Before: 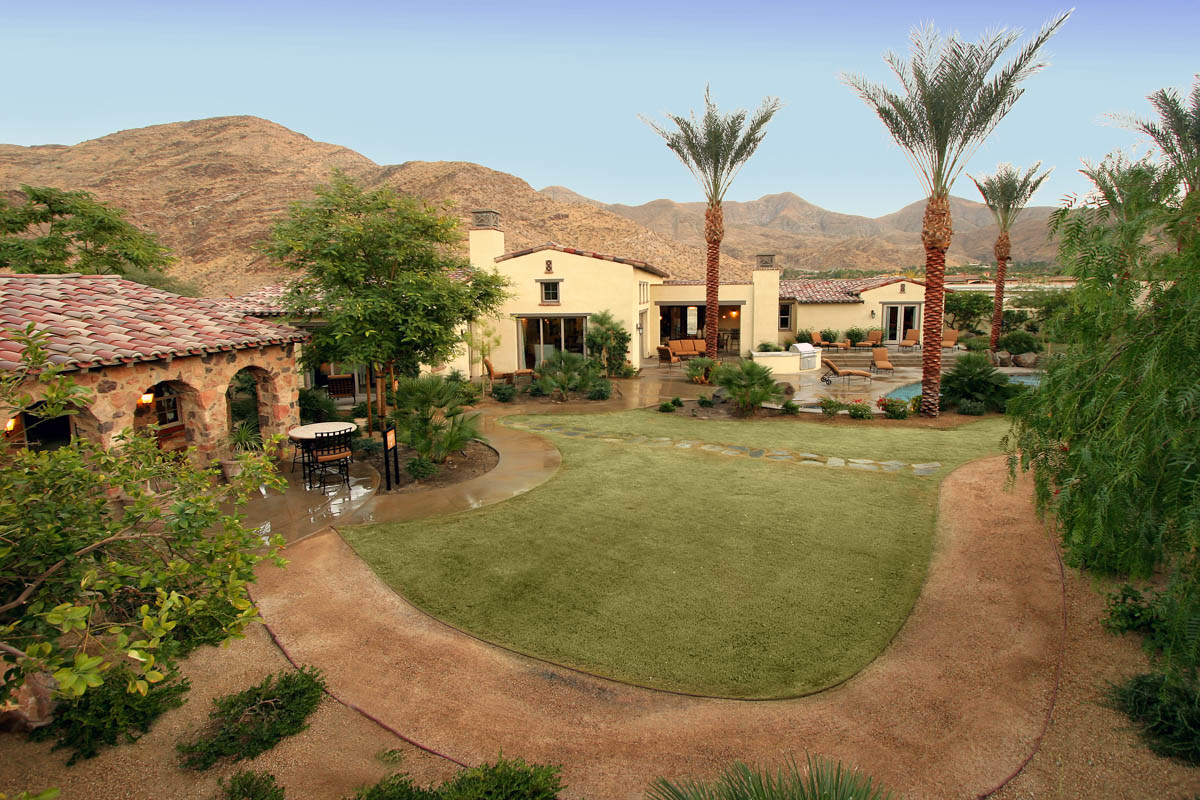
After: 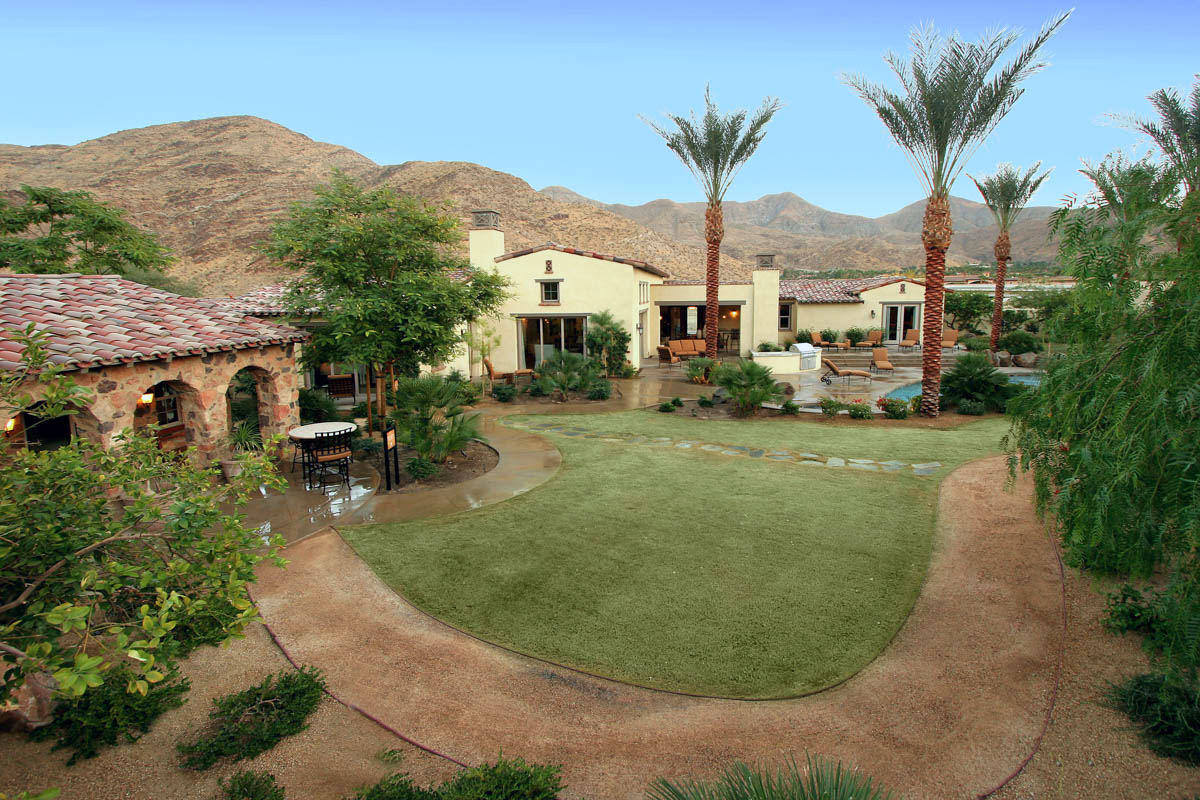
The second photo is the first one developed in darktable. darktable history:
color calibration: illuminant F (fluorescent), F source F9 (Cool White Deluxe 4150 K) – high CRI, x 0.374, y 0.373, temperature 4155.5 K
